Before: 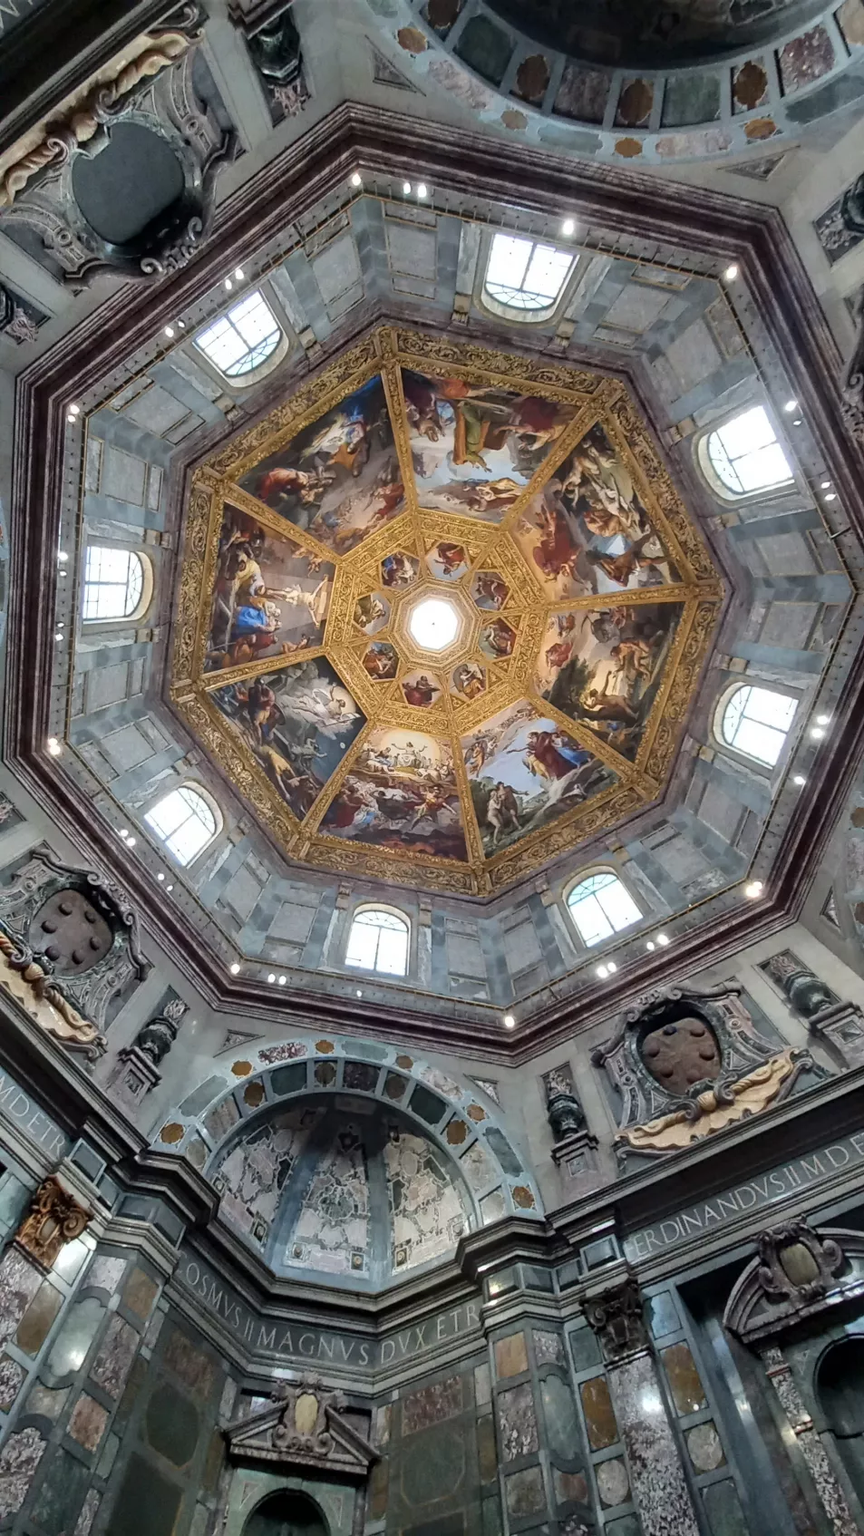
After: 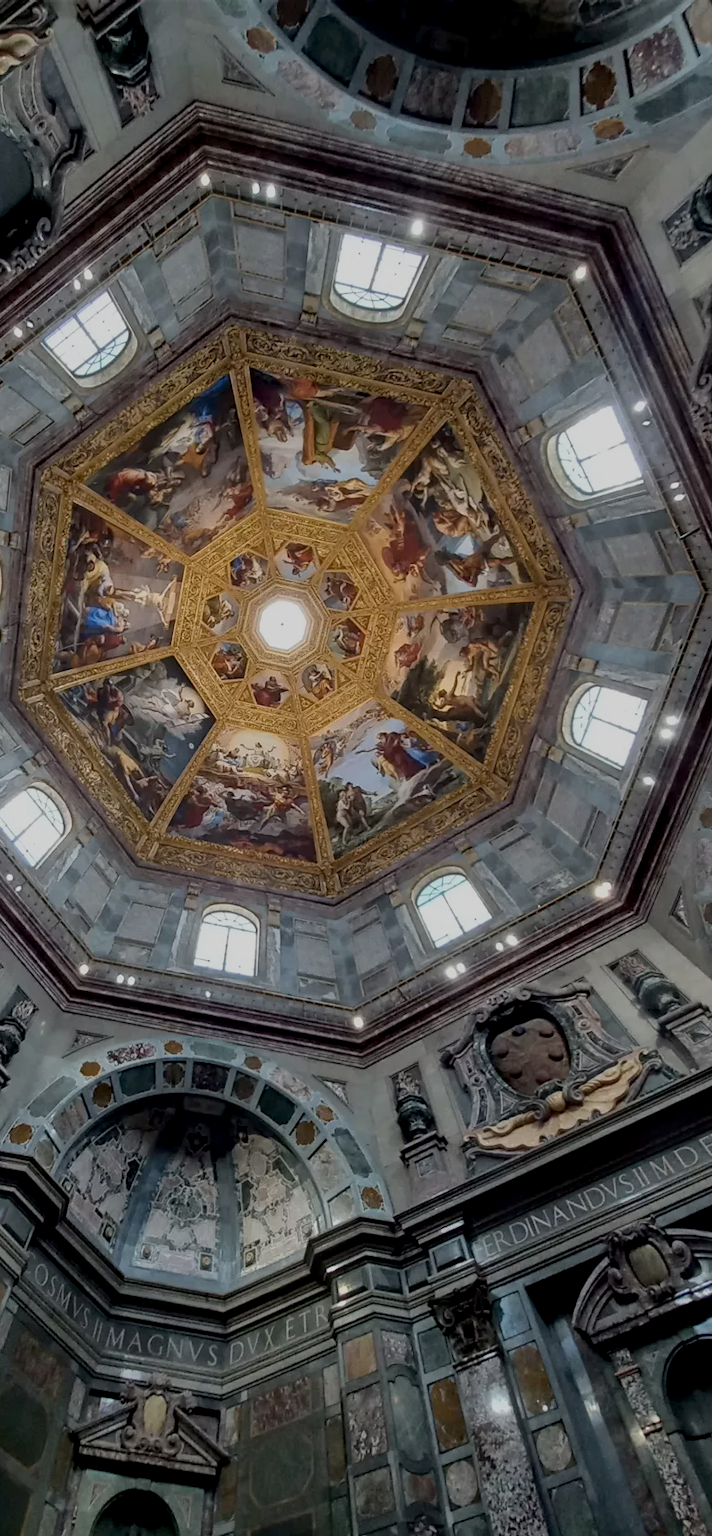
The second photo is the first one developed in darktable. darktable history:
exposure: black level correction 0.009, exposure -0.637 EV, compensate highlight preservation false
crop: left 17.582%, bottom 0.031%
